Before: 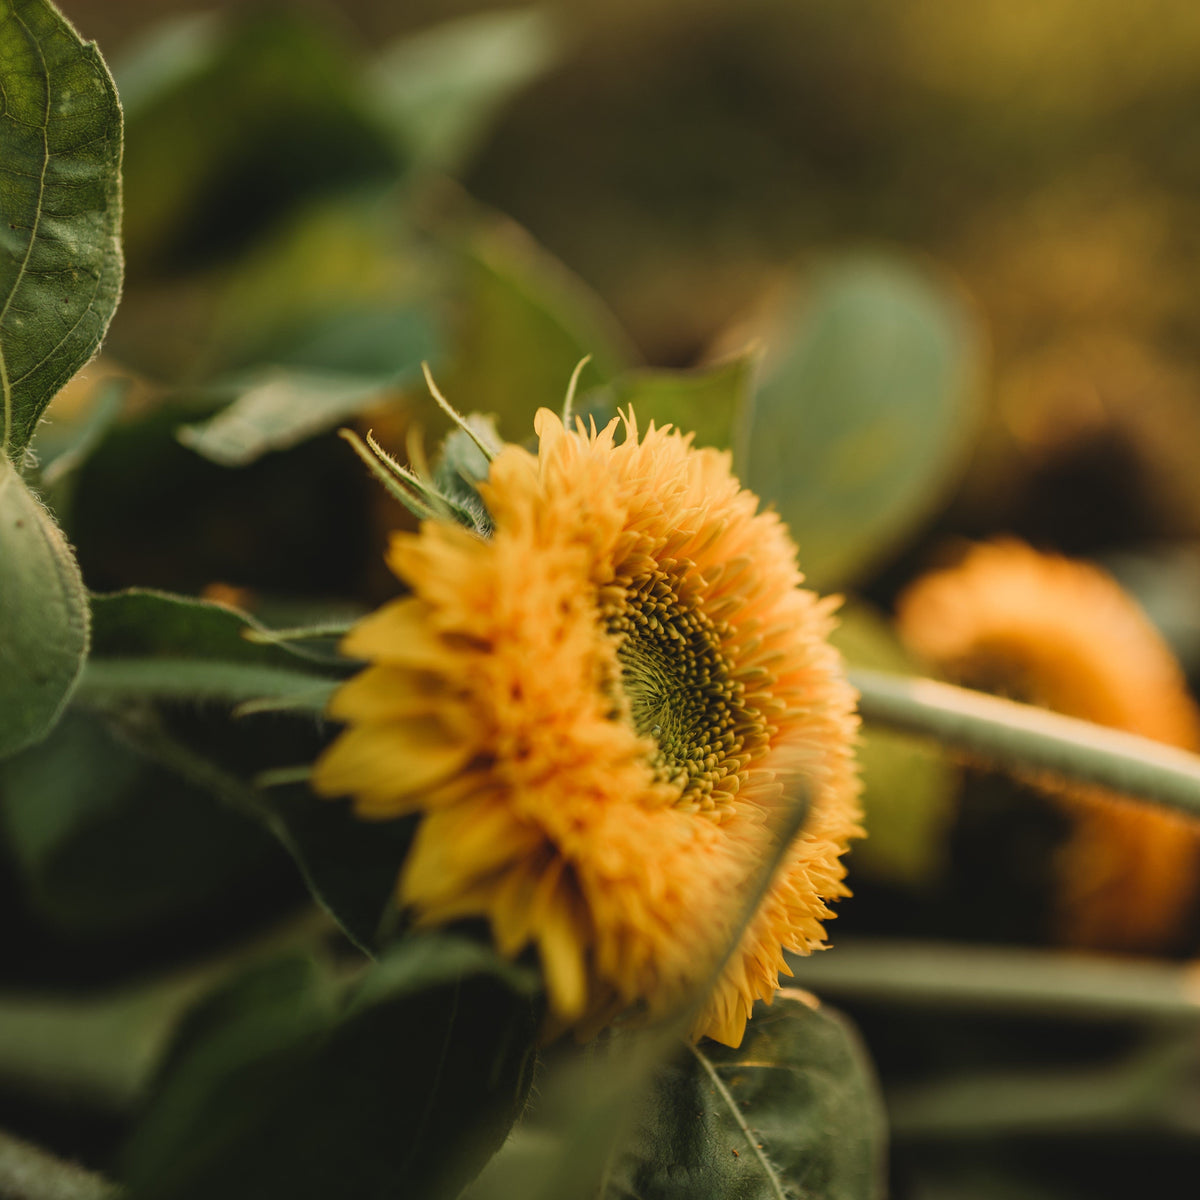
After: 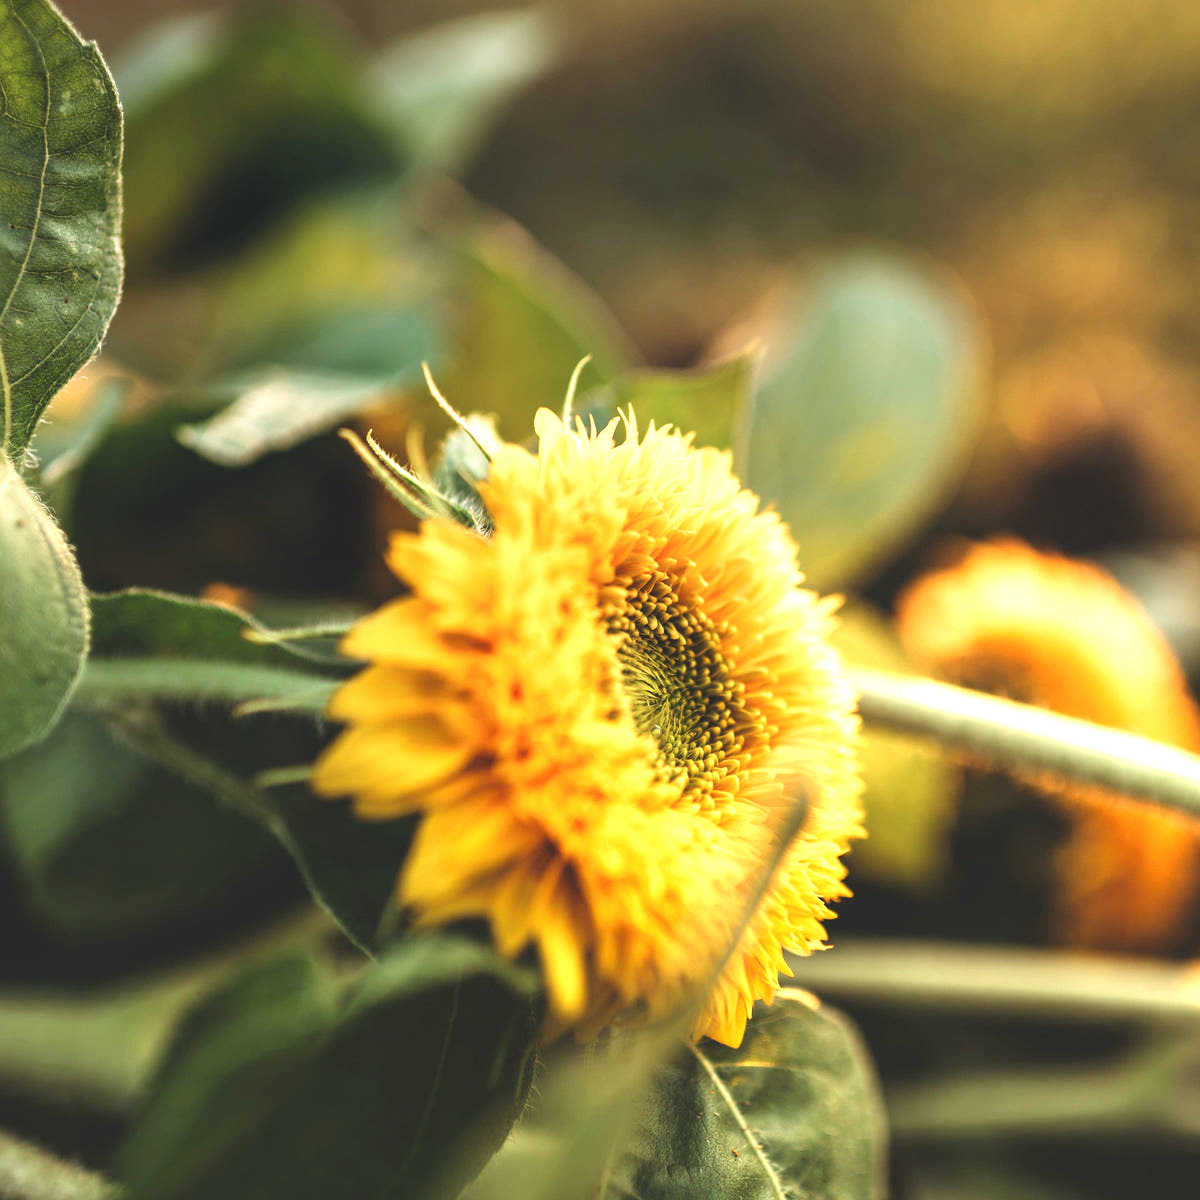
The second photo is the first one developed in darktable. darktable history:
exposure: black level correction 0, exposure 1.741 EV, compensate exposure bias true, compensate highlight preservation false
graduated density: hue 238.83°, saturation 50%
